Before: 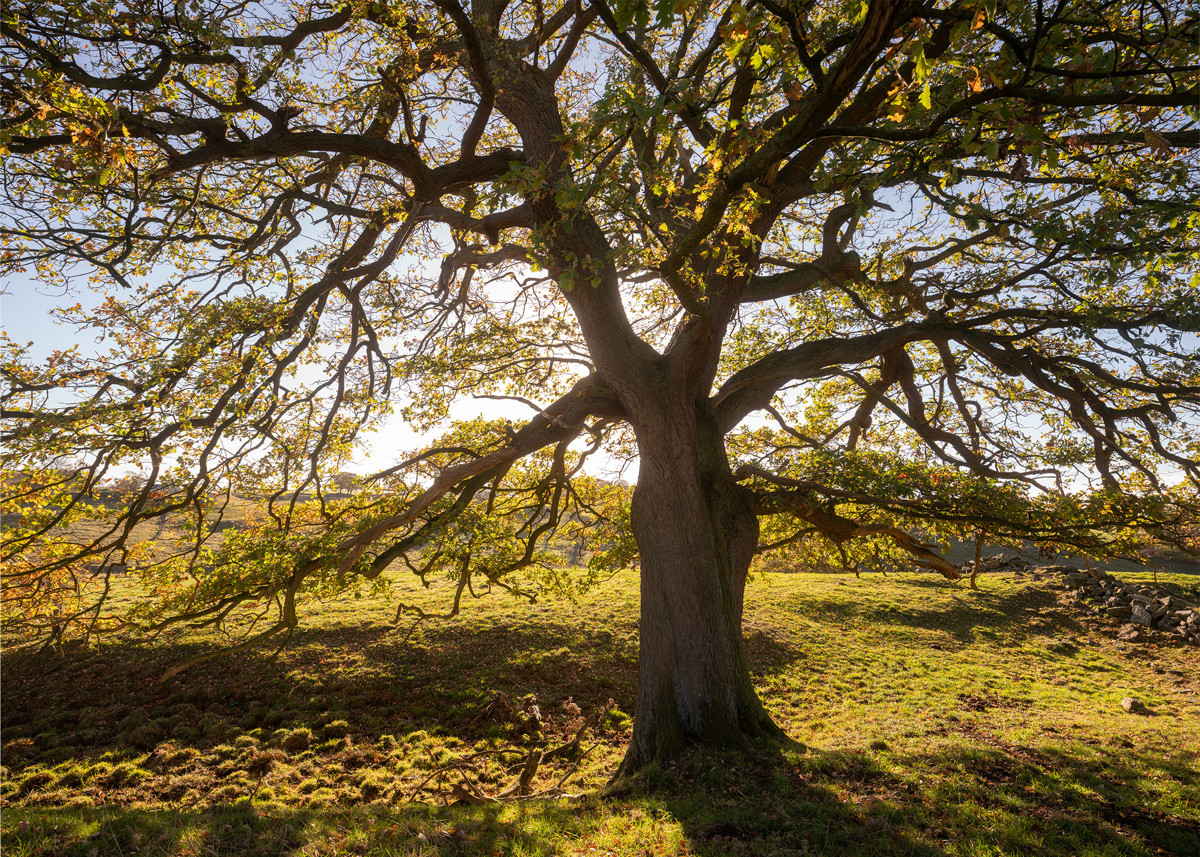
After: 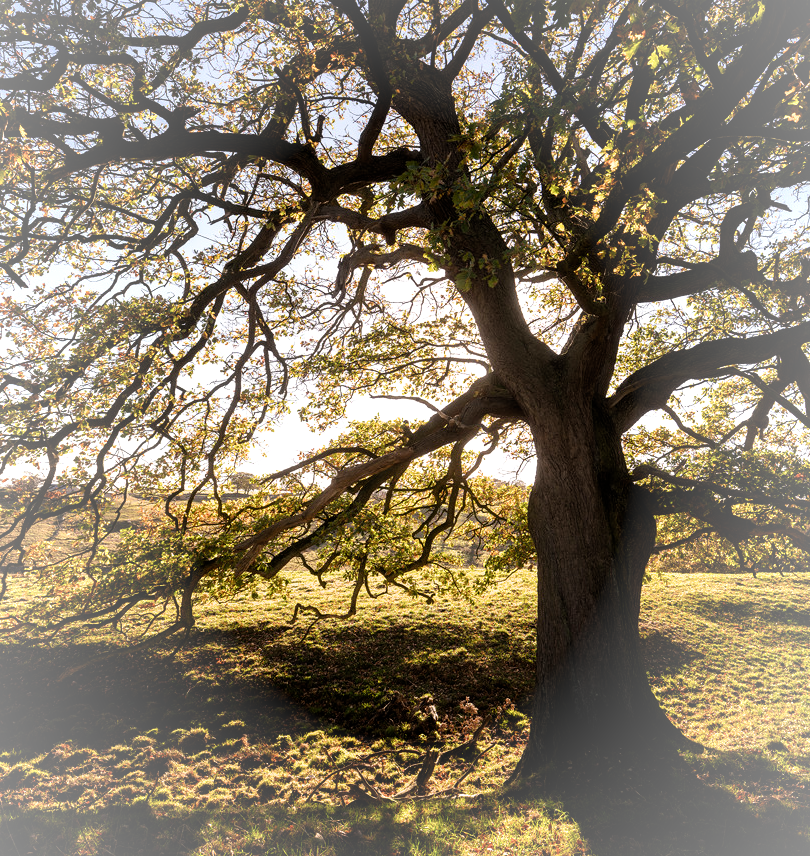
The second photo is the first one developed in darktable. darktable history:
crop and rotate: left 8.633%, right 23.812%
filmic rgb: black relative exposure -8.2 EV, white relative exposure 2.2 EV, target white luminance 99.935%, hardness 7.05, latitude 75.06%, contrast 1.324, highlights saturation mix -2.7%, shadows ↔ highlights balance 29.85%, iterations of high-quality reconstruction 0
vignetting: fall-off start 72.49%, fall-off radius 106.76%, brightness 0.319, saturation -0.002, width/height ratio 0.731
